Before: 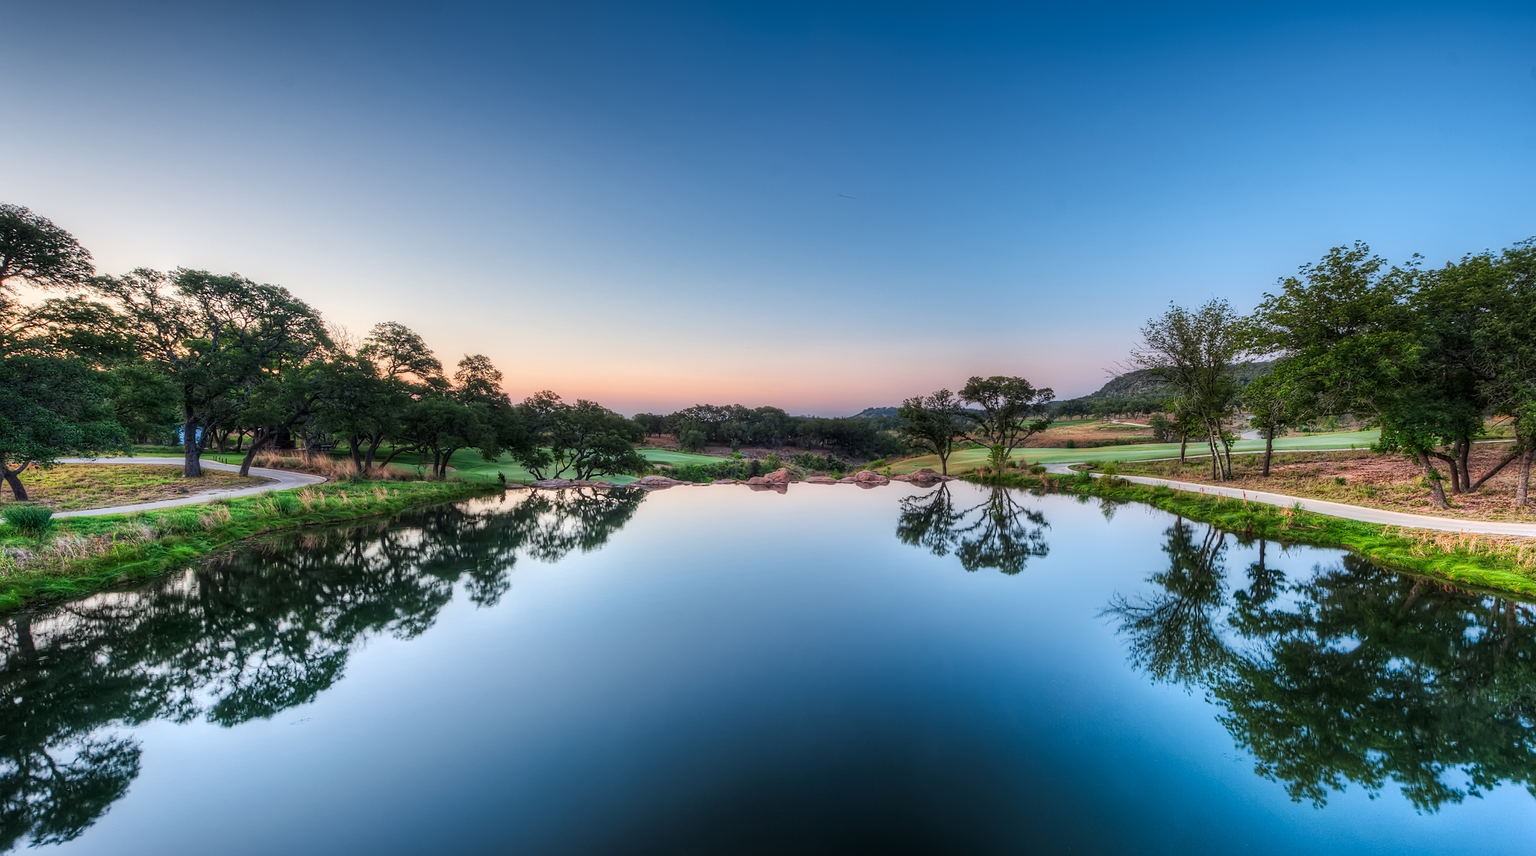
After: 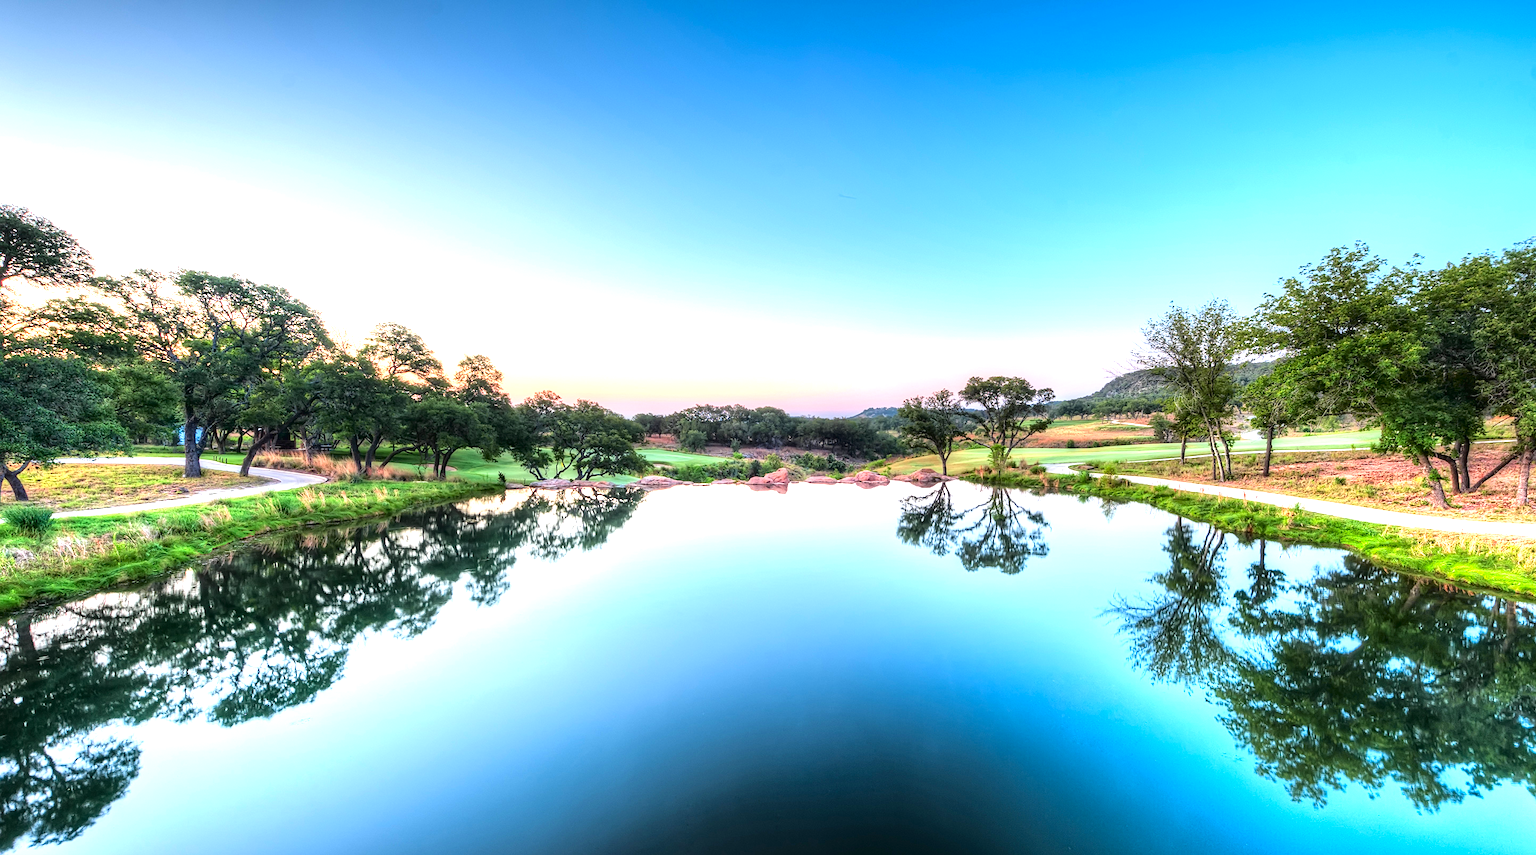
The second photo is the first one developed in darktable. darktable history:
exposure: black level correction 0, exposure 1.45 EV, compensate exposure bias true, compensate highlight preservation false
tone curve: curves: ch0 [(0, 0.008) (0.046, 0.032) (0.151, 0.108) (0.367, 0.379) (0.496, 0.526) (0.771, 0.786) (0.857, 0.85) (1, 0.965)]; ch1 [(0, 0) (0.248, 0.252) (0.388, 0.383) (0.482, 0.478) (0.499, 0.499) (0.518, 0.518) (0.544, 0.552) (0.585, 0.617) (0.683, 0.735) (0.823, 0.894) (1, 1)]; ch2 [(0, 0) (0.302, 0.284) (0.427, 0.417) (0.473, 0.47) (0.503, 0.503) (0.523, 0.518) (0.55, 0.563) (0.624, 0.643) (0.753, 0.764) (1, 1)], color space Lab, independent channels, preserve colors none
